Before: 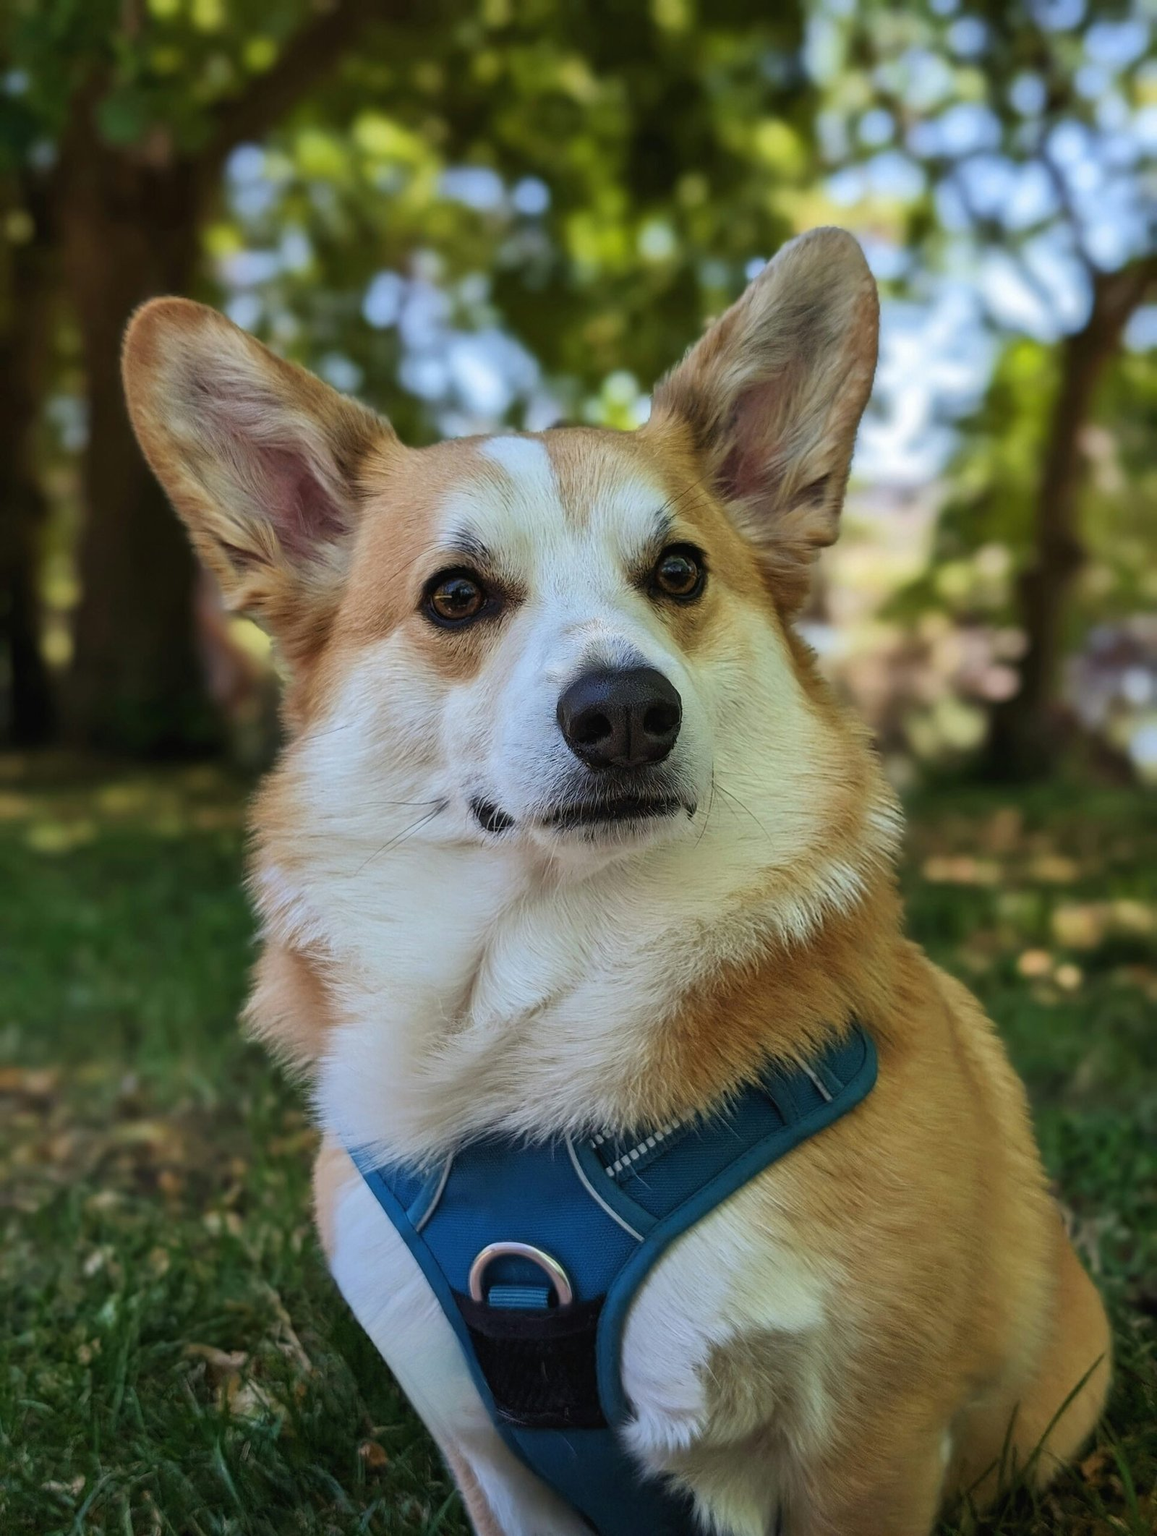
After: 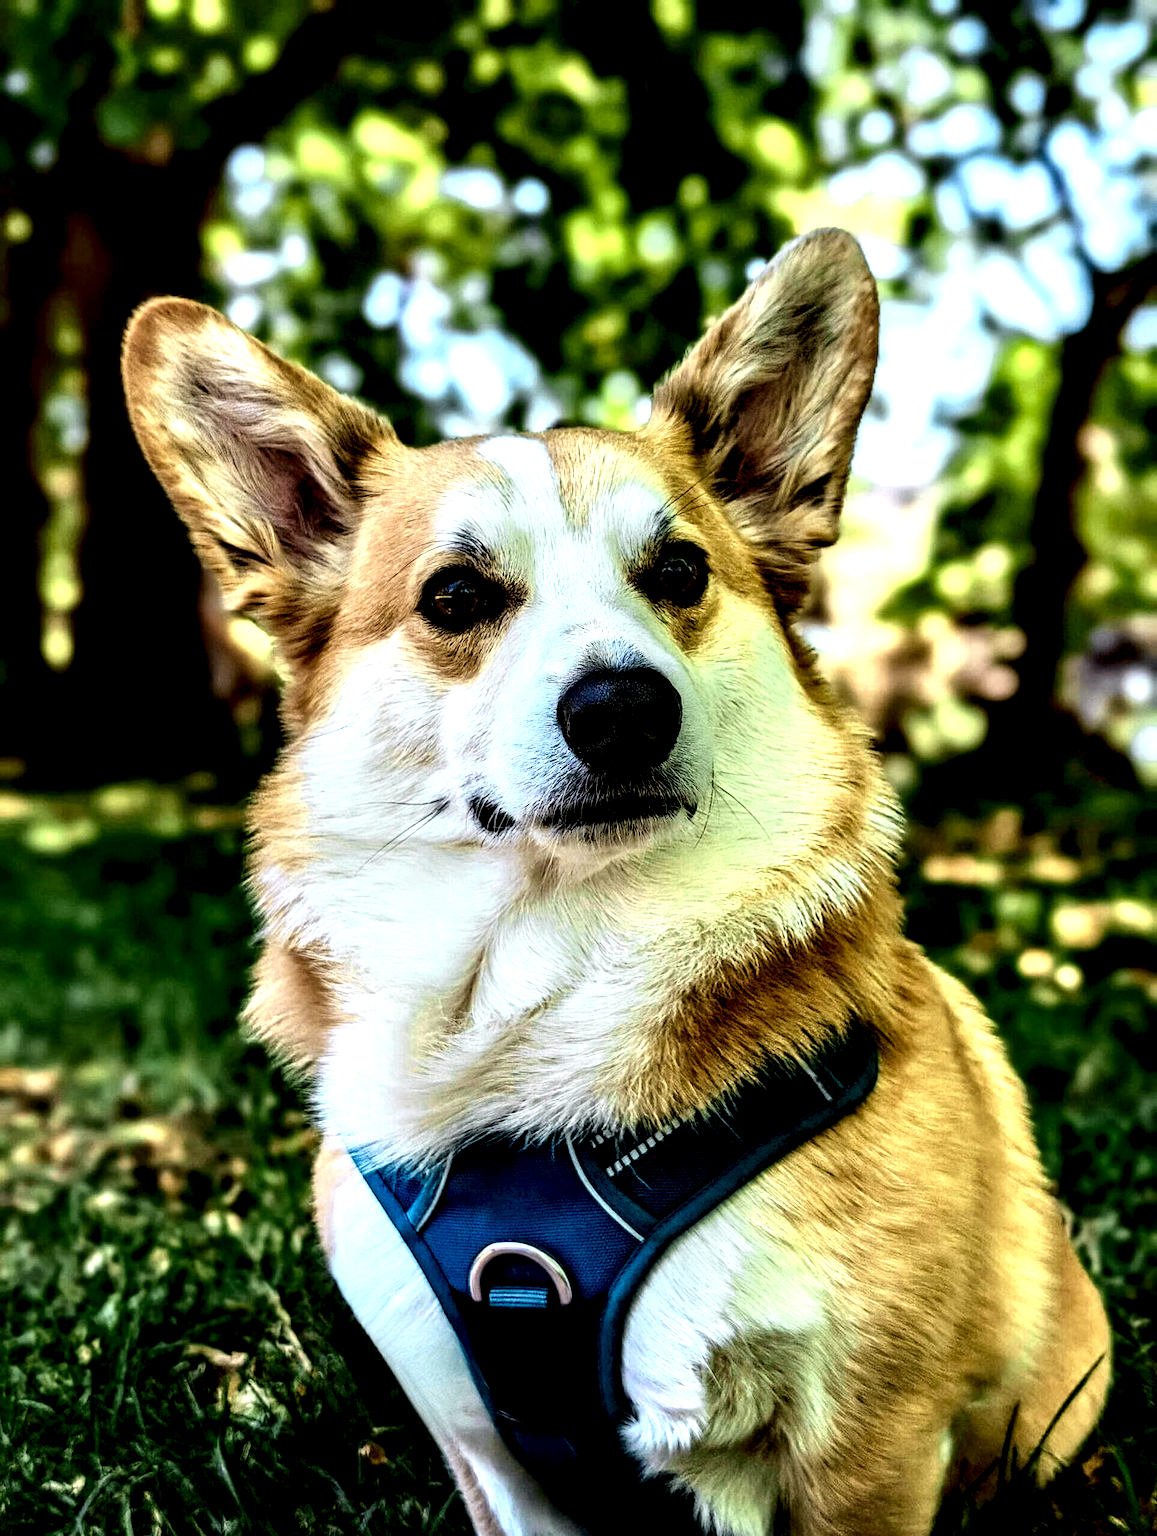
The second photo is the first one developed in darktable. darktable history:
white balance: red 1, blue 1
tone curve: curves: ch0 [(0, 0.014) (0.17, 0.099) (0.392, 0.438) (0.725, 0.828) (0.872, 0.918) (1, 0.981)]; ch1 [(0, 0) (0.402, 0.36) (0.488, 0.466) (0.5, 0.499) (0.515, 0.515) (0.574, 0.595) (0.619, 0.65) (0.701, 0.725) (1, 1)]; ch2 [(0, 0) (0.432, 0.422) (0.486, 0.49) (0.503, 0.503) (0.523, 0.554) (0.562, 0.606) (0.644, 0.694) (0.717, 0.753) (1, 0.991)], color space Lab, independent channels
color zones: curves: ch0 [(0, 0.485) (0.178, 0.476) (0.261, 0.623) (0.411, 0.403) (0.708, 0.603) (0.934, 0.412)]; ch1 [(0.003, 0.485) (0.149, 0.496) (0.229, 0.584) (0.326, 0.551) (0.484, 0.262) (0.757, 0.643)]
local contrast: shadows 185%, detail 225%
